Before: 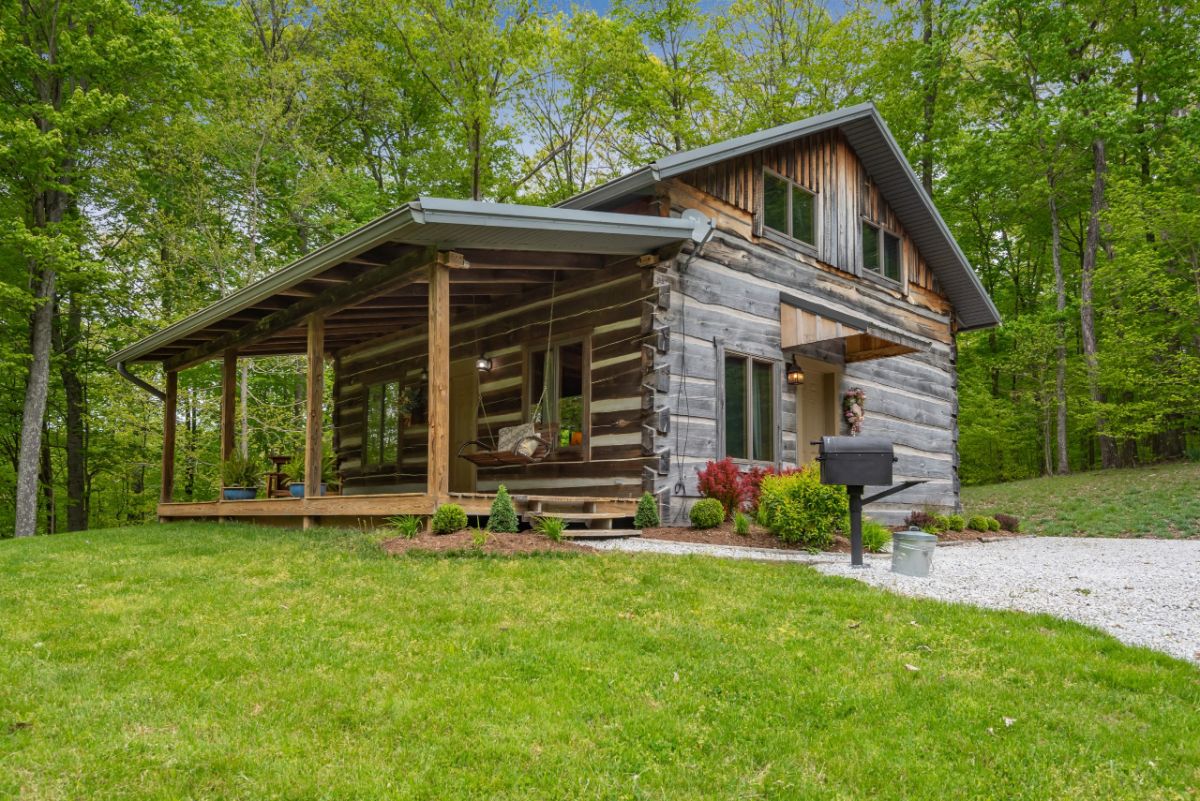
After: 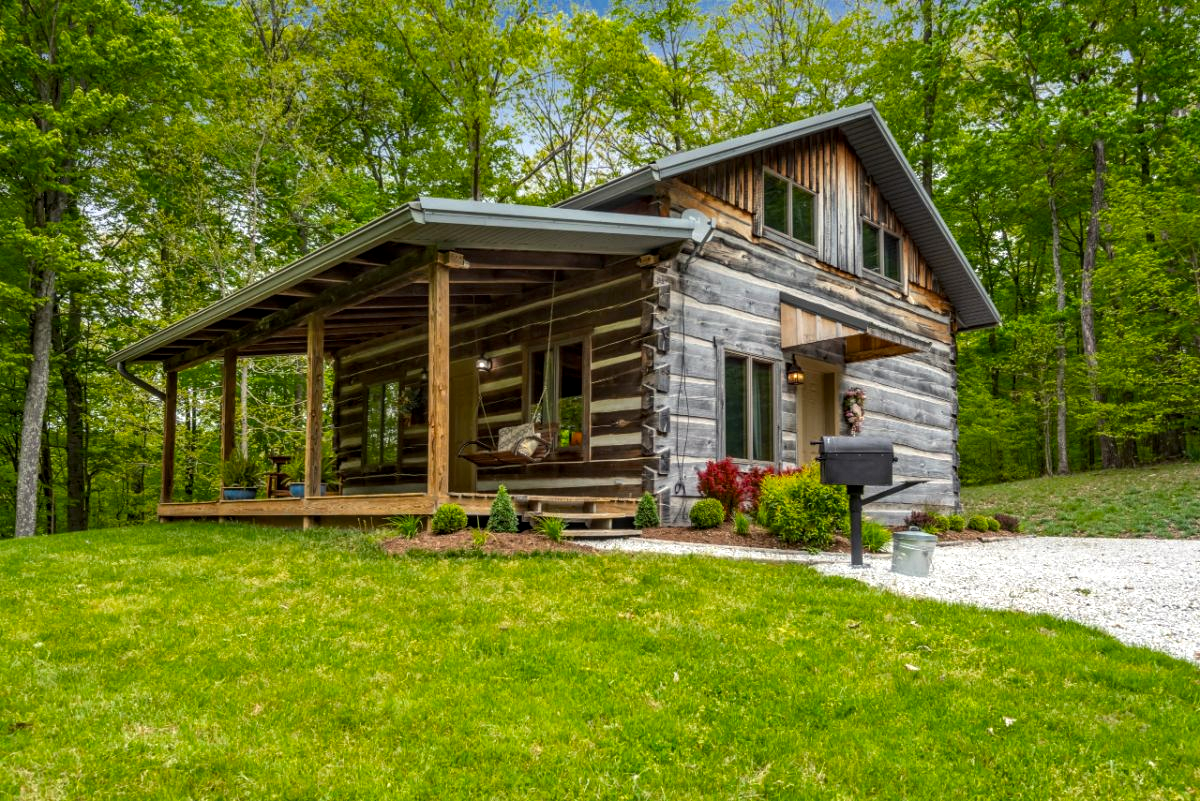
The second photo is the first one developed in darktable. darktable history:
local contrast: on, module defaults
color balance rgb: highlights gain › luminance 6.314%, highlights gain › chroma 1.29%, highlights gain › hue 92.68°, perceptual saturation grading › global saturation 9.561%, perceptual brilliance grading › global brilliance 2.553%, perceptual brilliance grading › highlights -3.206%, perceptual brilliance grading › shadows 2.979%, global vibrance 6.562%, contrast 12.143%, saturation formula JzAzBz (2021)
